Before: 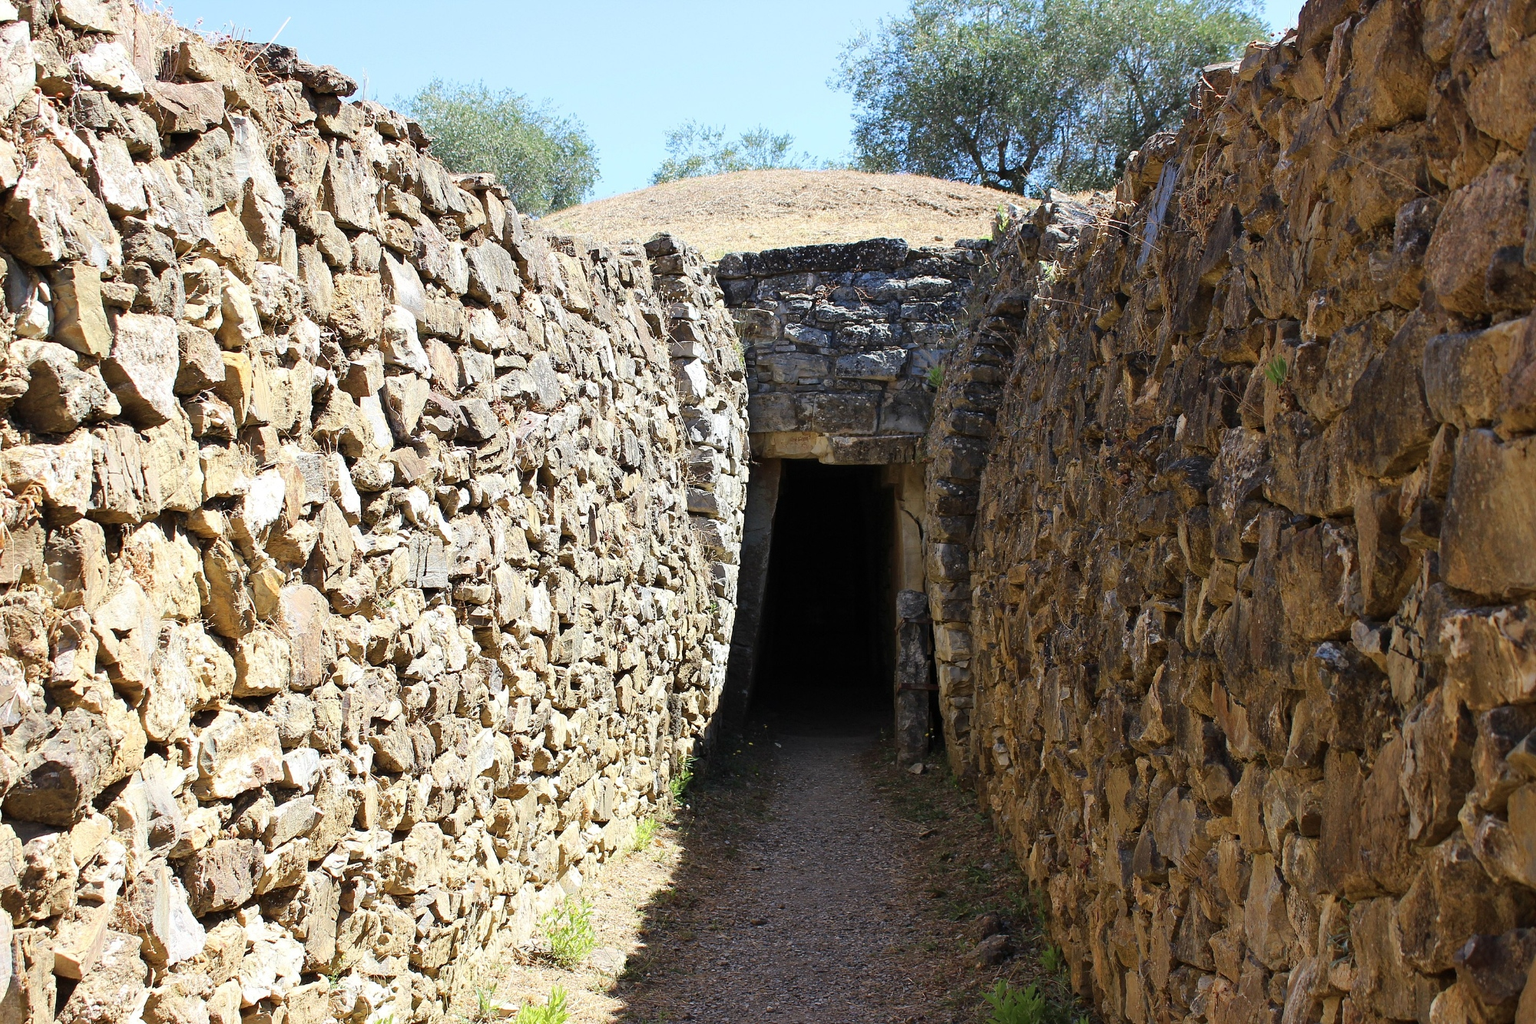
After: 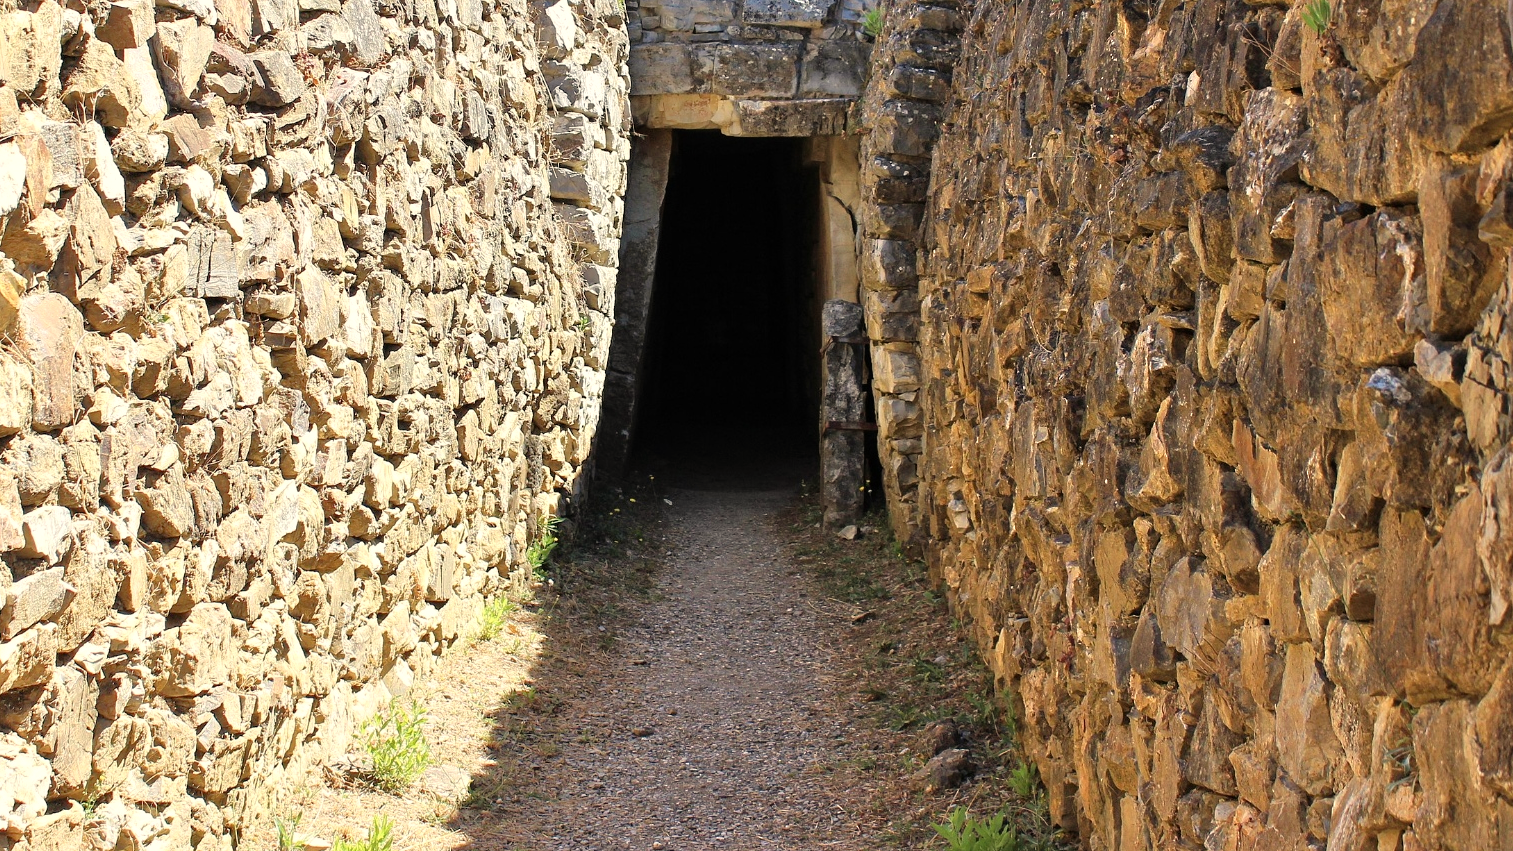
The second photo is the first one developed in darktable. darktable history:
crop and rotate: left 17.299%, top 35.115%, right 7.015%, bottom 1.024%
white balance: red 1.045, blue 0.932
tone equalizer: -7 EV 0.15 EV, -6 EV 0.6 EV, -5 EV 1.15 EV, -4 EV 1.33 EV, -3 EV 1.15 EV, -2 EV 0.6 EV, -1 EV 0.15 EV, mask exposure compensation -0.5 EV
